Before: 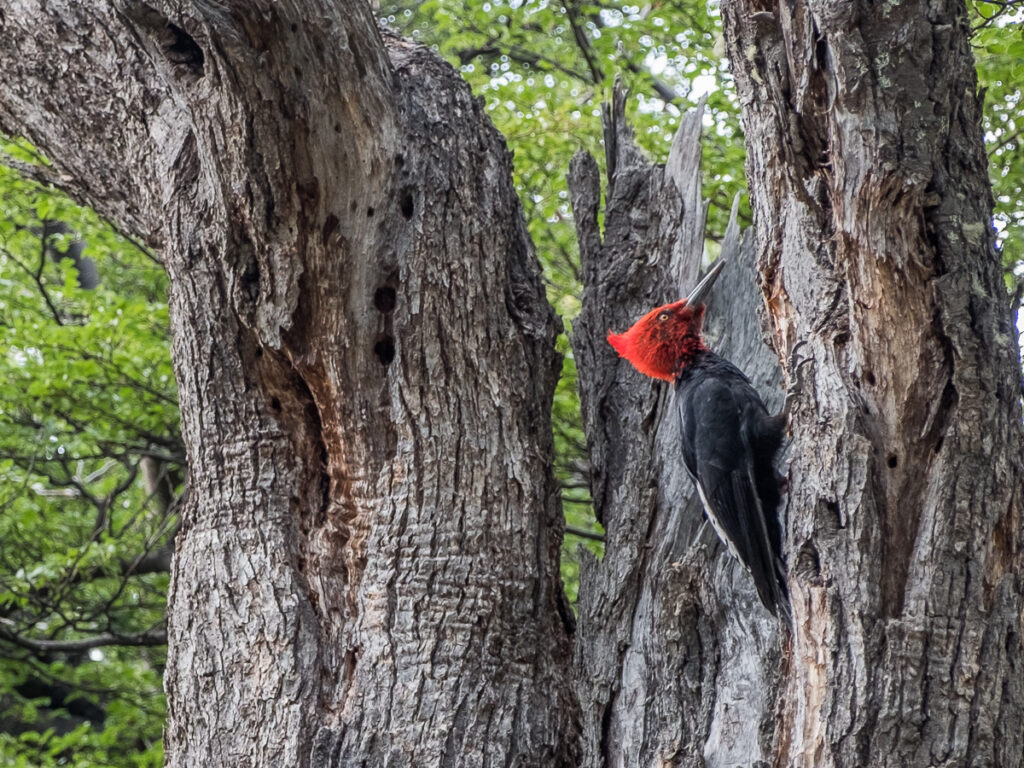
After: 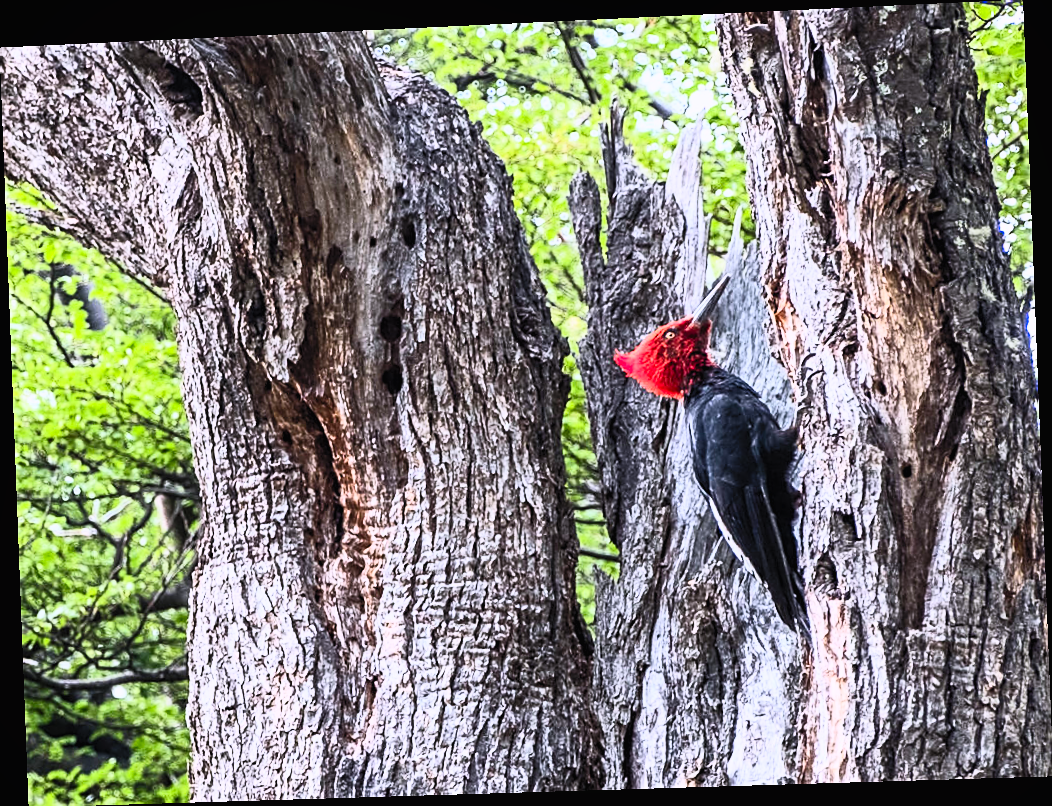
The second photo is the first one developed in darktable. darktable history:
white balance: red 0.974, blue 1.044
shadows and highlights: shadows -30, highlights 30
crop: bottom 0.071%
color correction: highlights a* 1.59, highlights b* -1.7, saturation 2.48
sharpen: on, module defaults
contrast brightness saturation: contrast 0.57, brightness 0.57, saturation -0.34
rotate and perspective: rotation -2.22°, lens shift (horizontal) -0.022, automatic cropping off
filmic rgb: black relative exposure -16 EV, white relative exposure 6.12 EV, hardness 5.22
